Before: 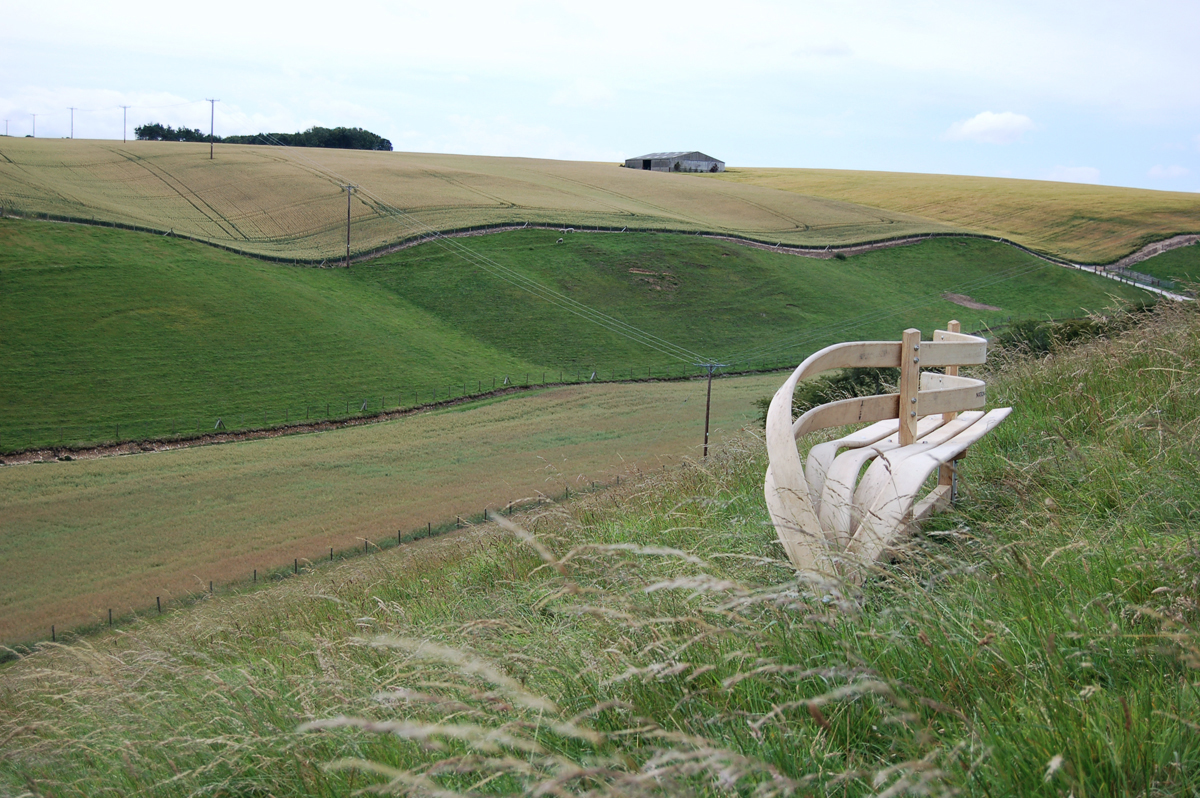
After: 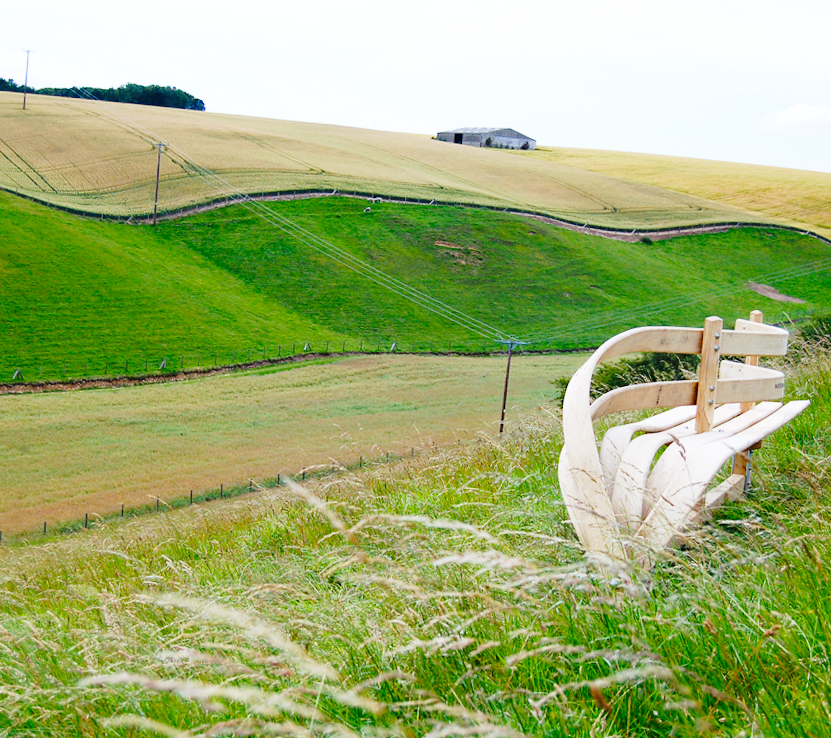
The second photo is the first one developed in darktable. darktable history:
crop and rotate: angle -3.08°, left 14.196%, top 0.015%, right 11.019%, bottom 0.055%
base curve: curves: ch0 [(0, 0) (0.028, 0.03) (0.121, 0.232) (0.46, 0.748) (0.859, 0.968) (1, 1)], preserve colors none
color balance rgb: linear chroma grading › global chroma 8.951%, perceptual saturation grading › global saturation 0.424%, perceptual saturation grading › highlights -16.675%, perceptual saturation grading › mid-tones 33.781%, perceptual saturation grading › shadows 50.574%, global vibrance 14.196%
